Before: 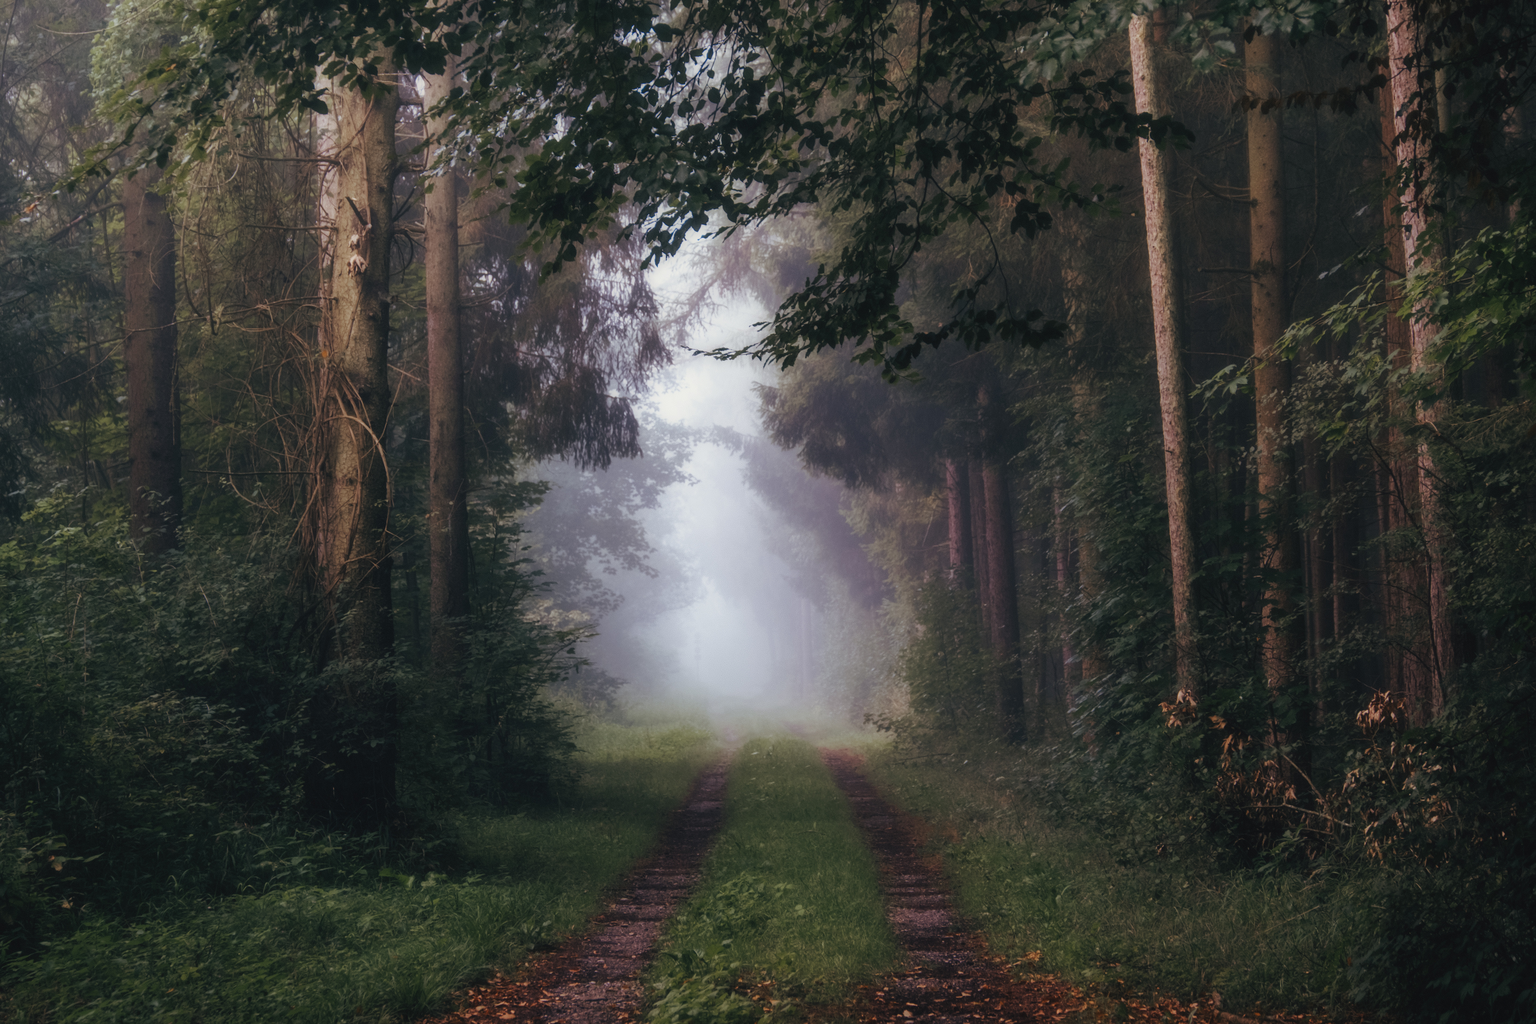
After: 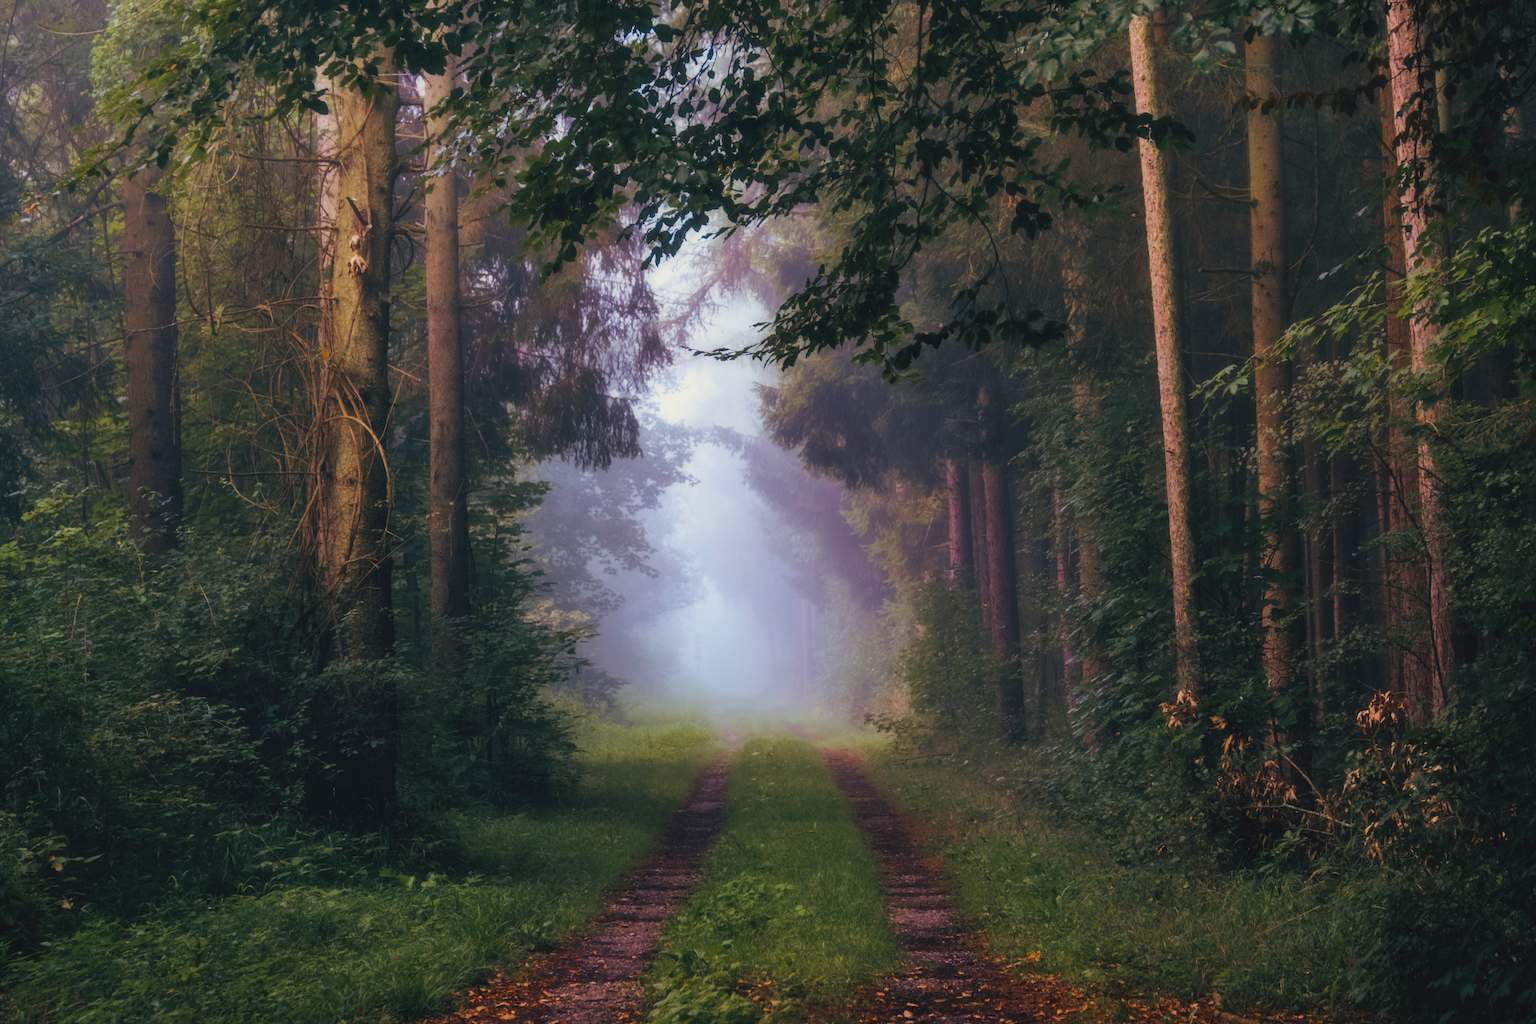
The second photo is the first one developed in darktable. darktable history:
color balance rgb: perceptual saturation grading › global saturation 60.219%, perceptual saturation grading › highlights 19.771%, perceptual saturation grading › shadows -49.824%
shadows and highlights: radius 124.87, shadows 30.41, highlights -30.66, low approximation 0.01, soften with gaussian
velvia: strength 27.48%
